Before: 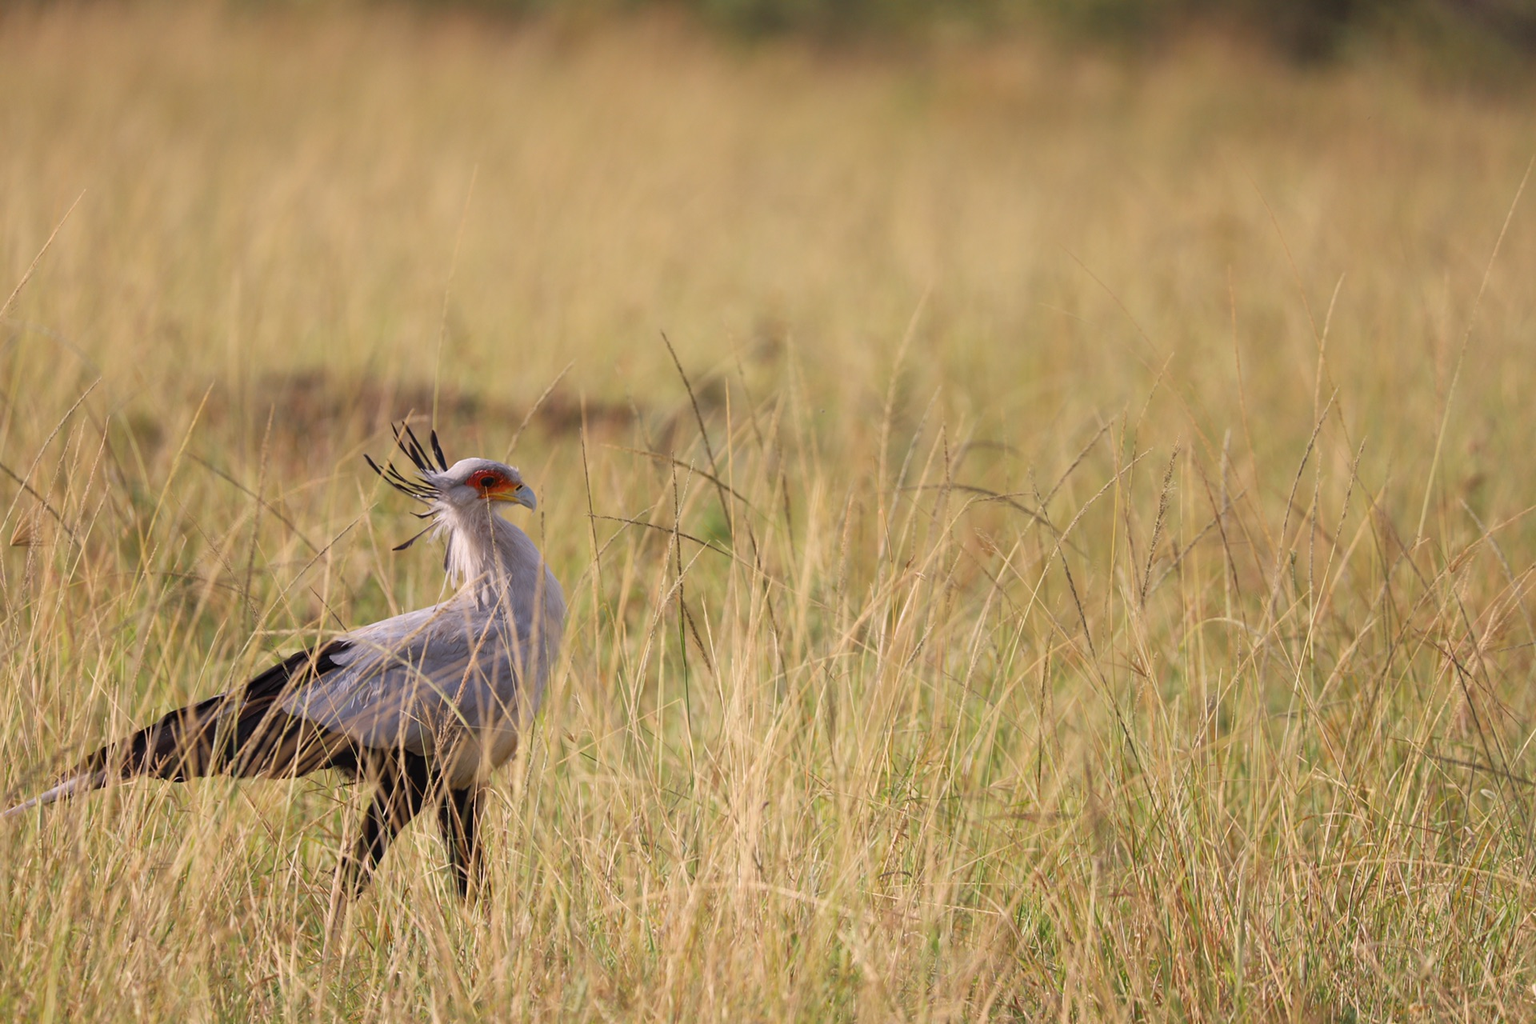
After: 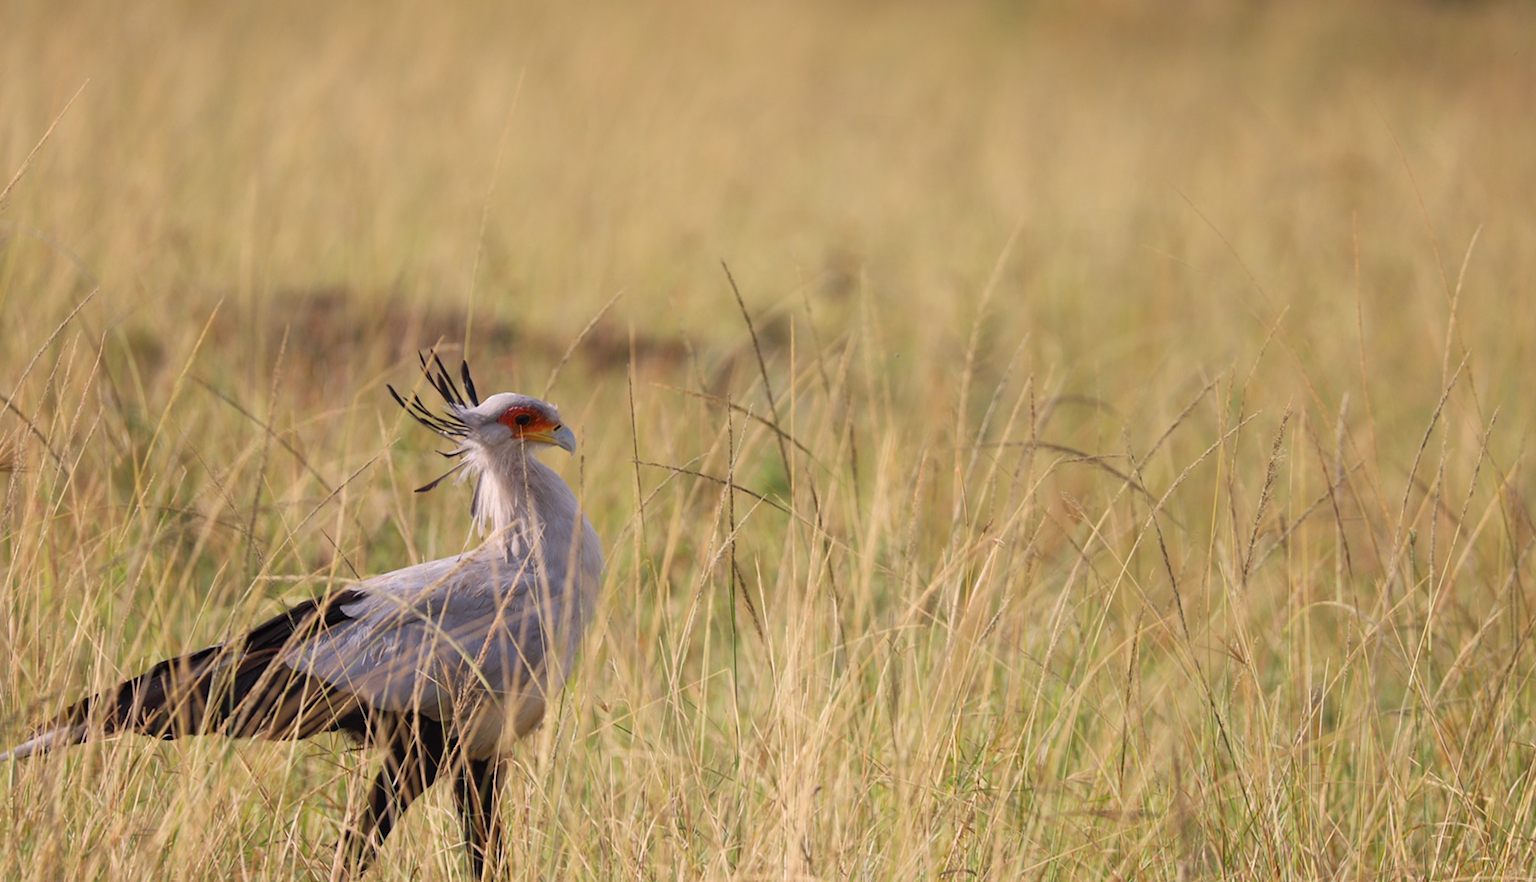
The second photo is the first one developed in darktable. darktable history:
crop and rotate: left 2.425%, top 11.305%, right 9.6%, bottom 15.08%
rotate and perspective: rotation 2.17°, automatic cropping off
